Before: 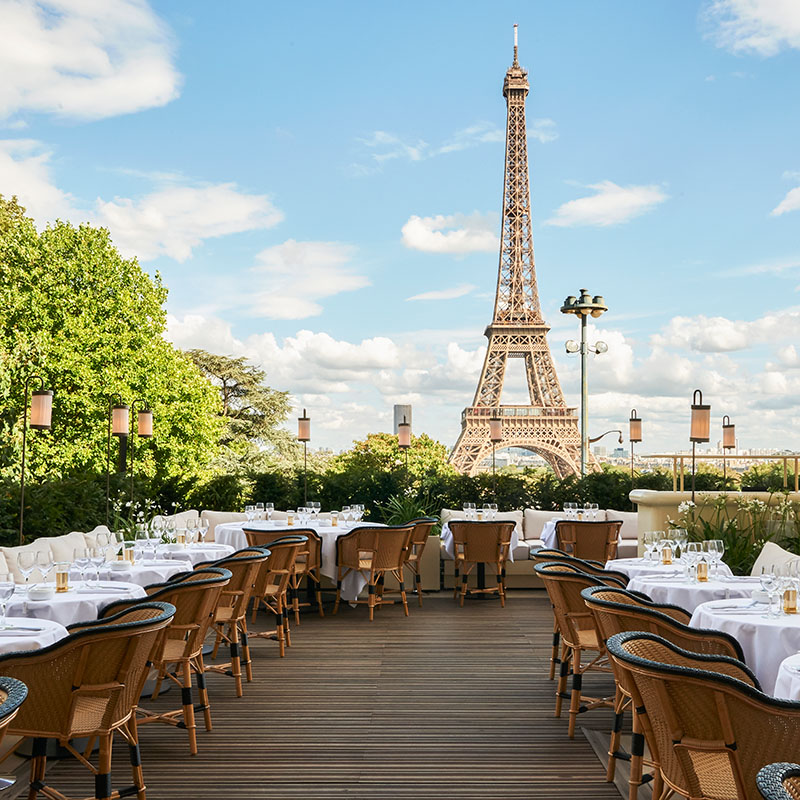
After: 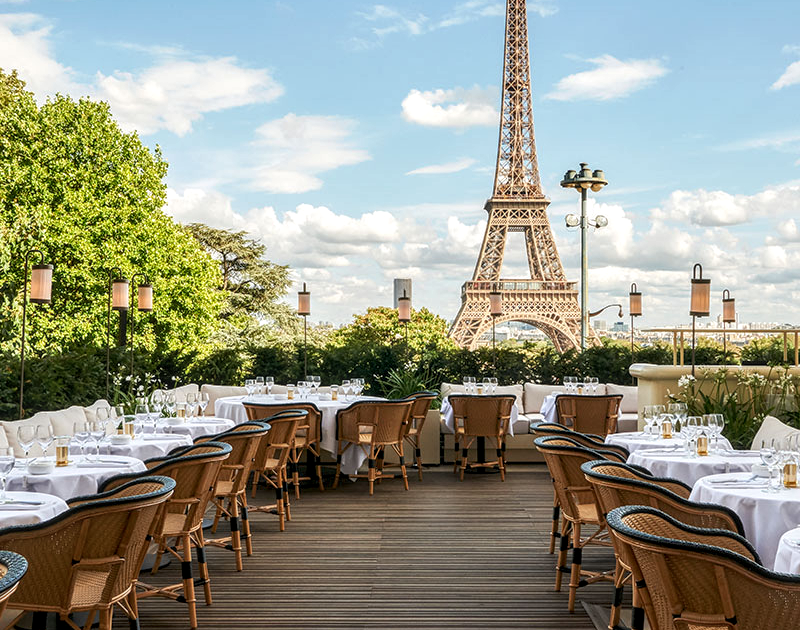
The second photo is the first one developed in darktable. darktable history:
crop and rotate: top 15.792%, bottom 5.34%
local contrast: highlights 63%, detail 143%, midtone range 0.433
